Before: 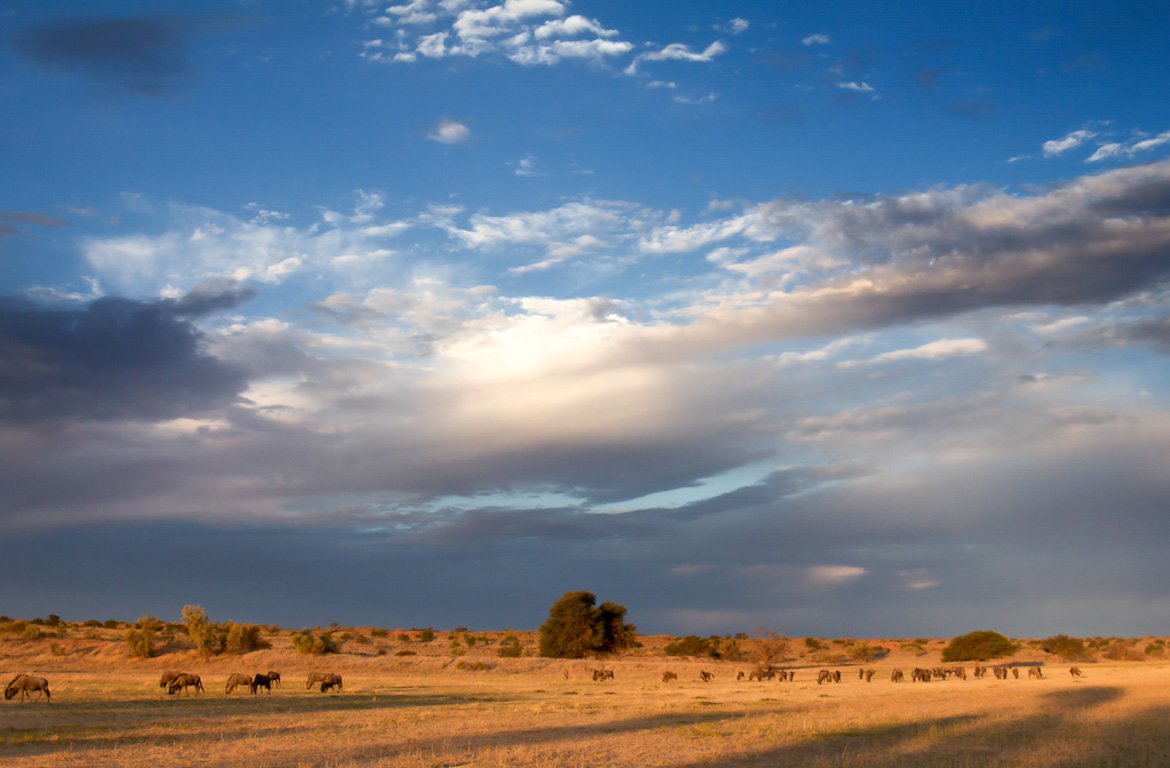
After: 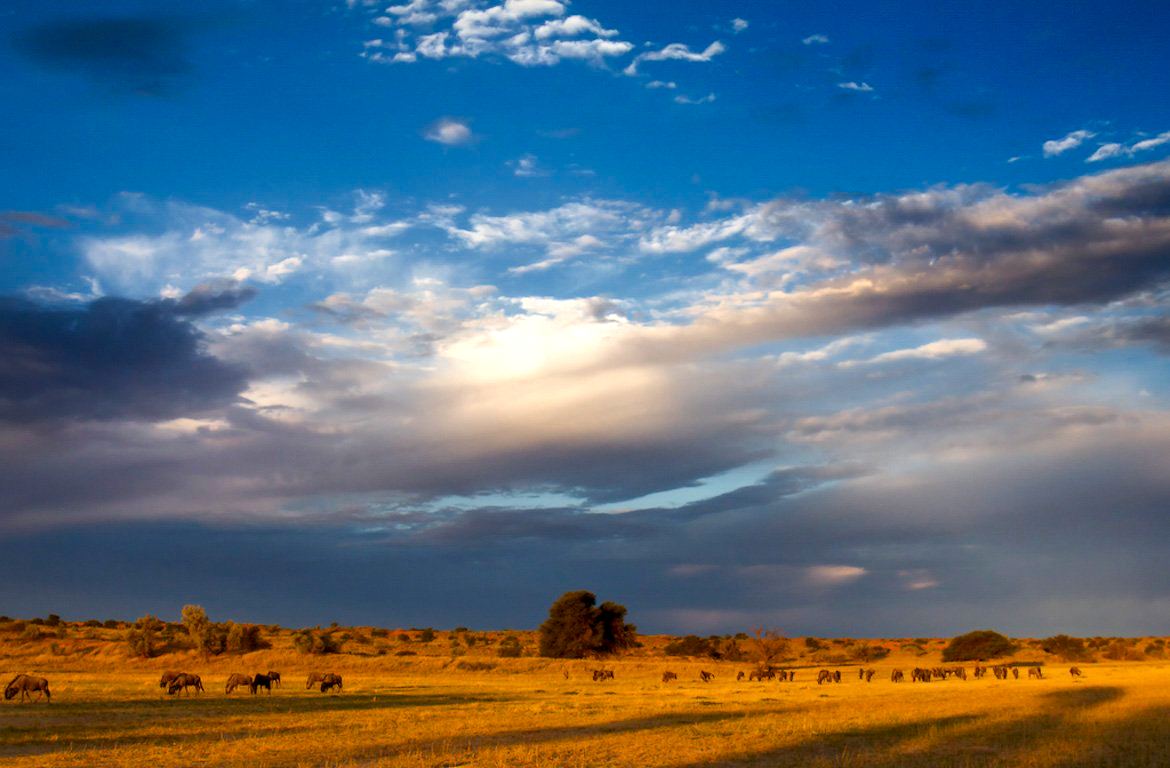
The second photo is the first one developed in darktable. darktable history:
color balance rgb: perceptual saturation grading › global saturation 30%, global vibrance 20%
local contrast: on, module defaults
contrast brightness saturation: brightness -0.09
